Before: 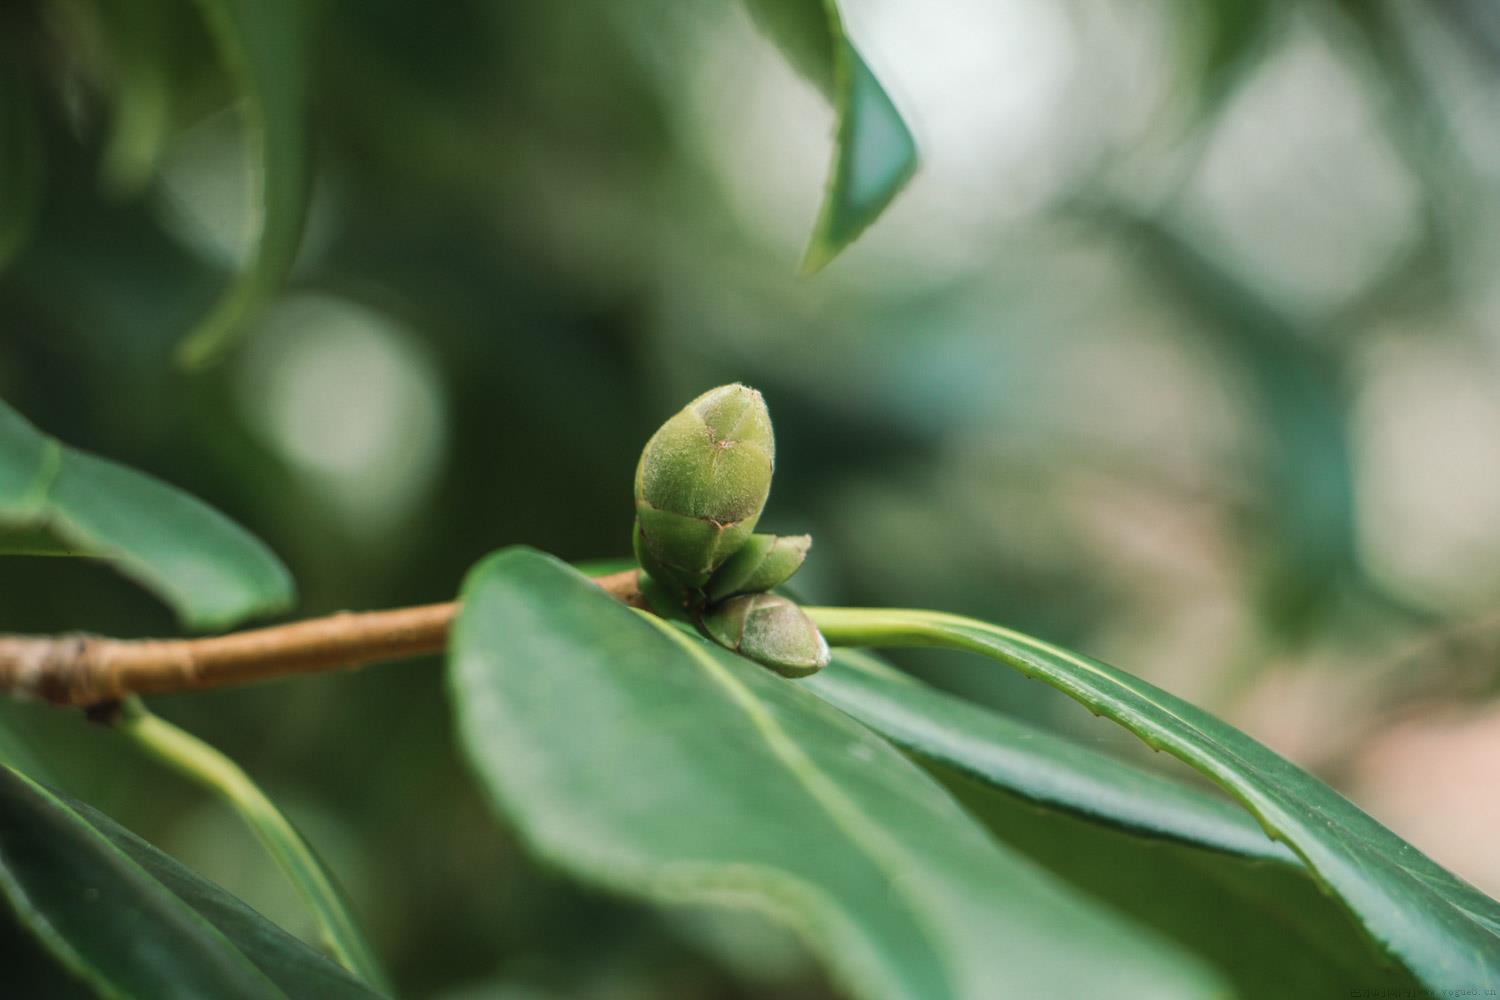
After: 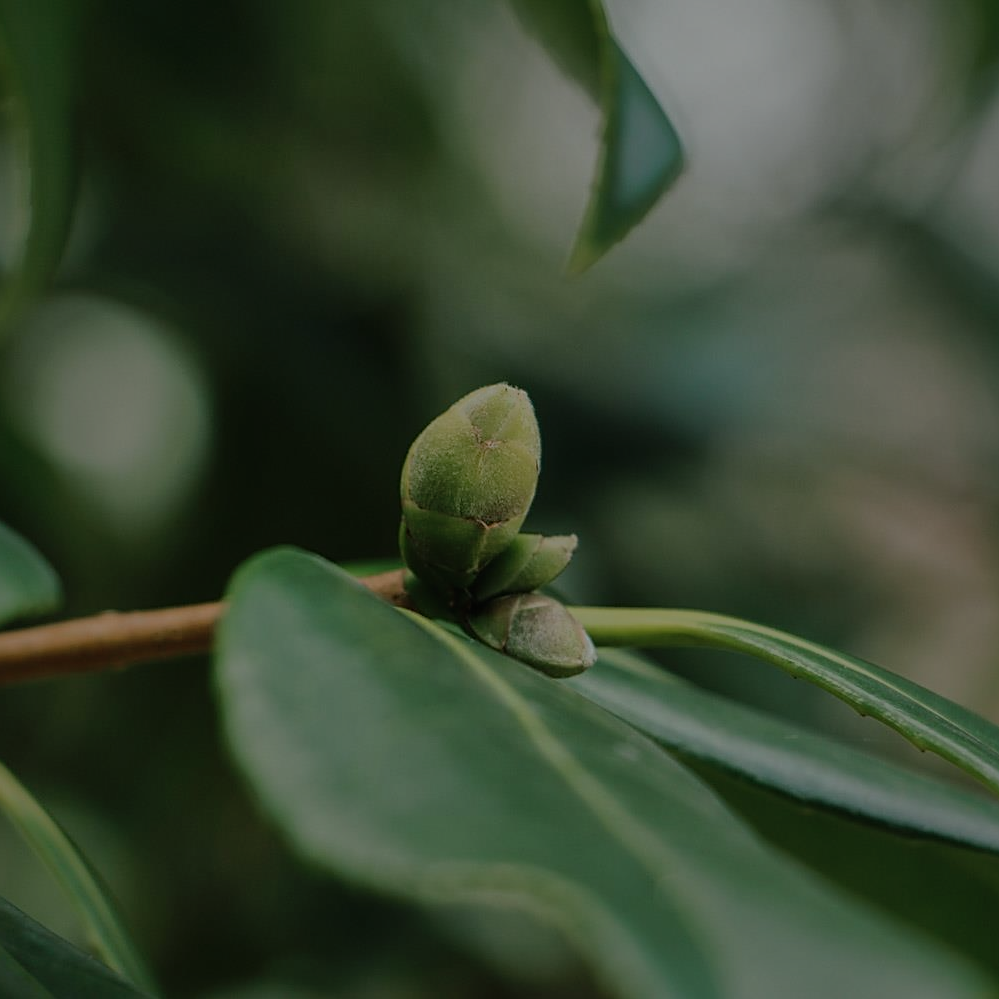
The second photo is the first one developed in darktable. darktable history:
shadows and highlights: on, module defaults
exposure: exposure -1.899 EV, compensate highlight preservation false
crop and rotate: left 15.617%, right 17.735%
sharpen: on, module defaults
tone equalizer: -8 EV -0.38 EV, -7 EV -0.368 EV, -6 EV -0.296 EV, -5 EV -0.209 EV, -3 EV 0.222 EV, -2 EV 0.325 EV, -1 EV 0.383 EV, +0 EV 0.43 EV, edges refinement/feathering 500, mask exposure compensation -1.57 EV, preserve details no
